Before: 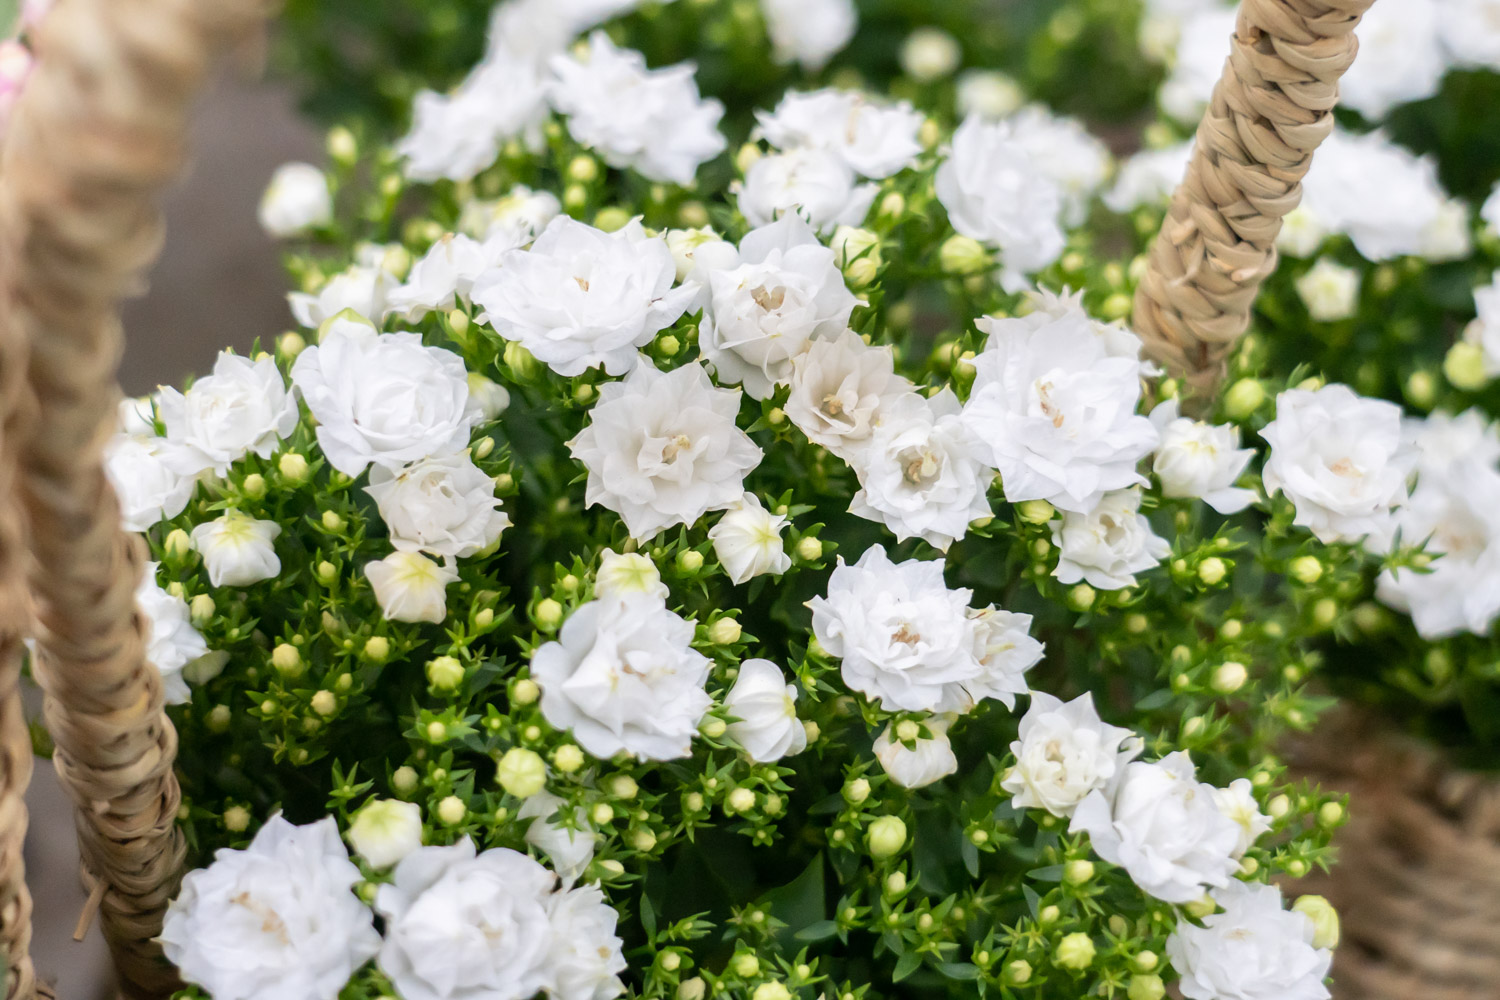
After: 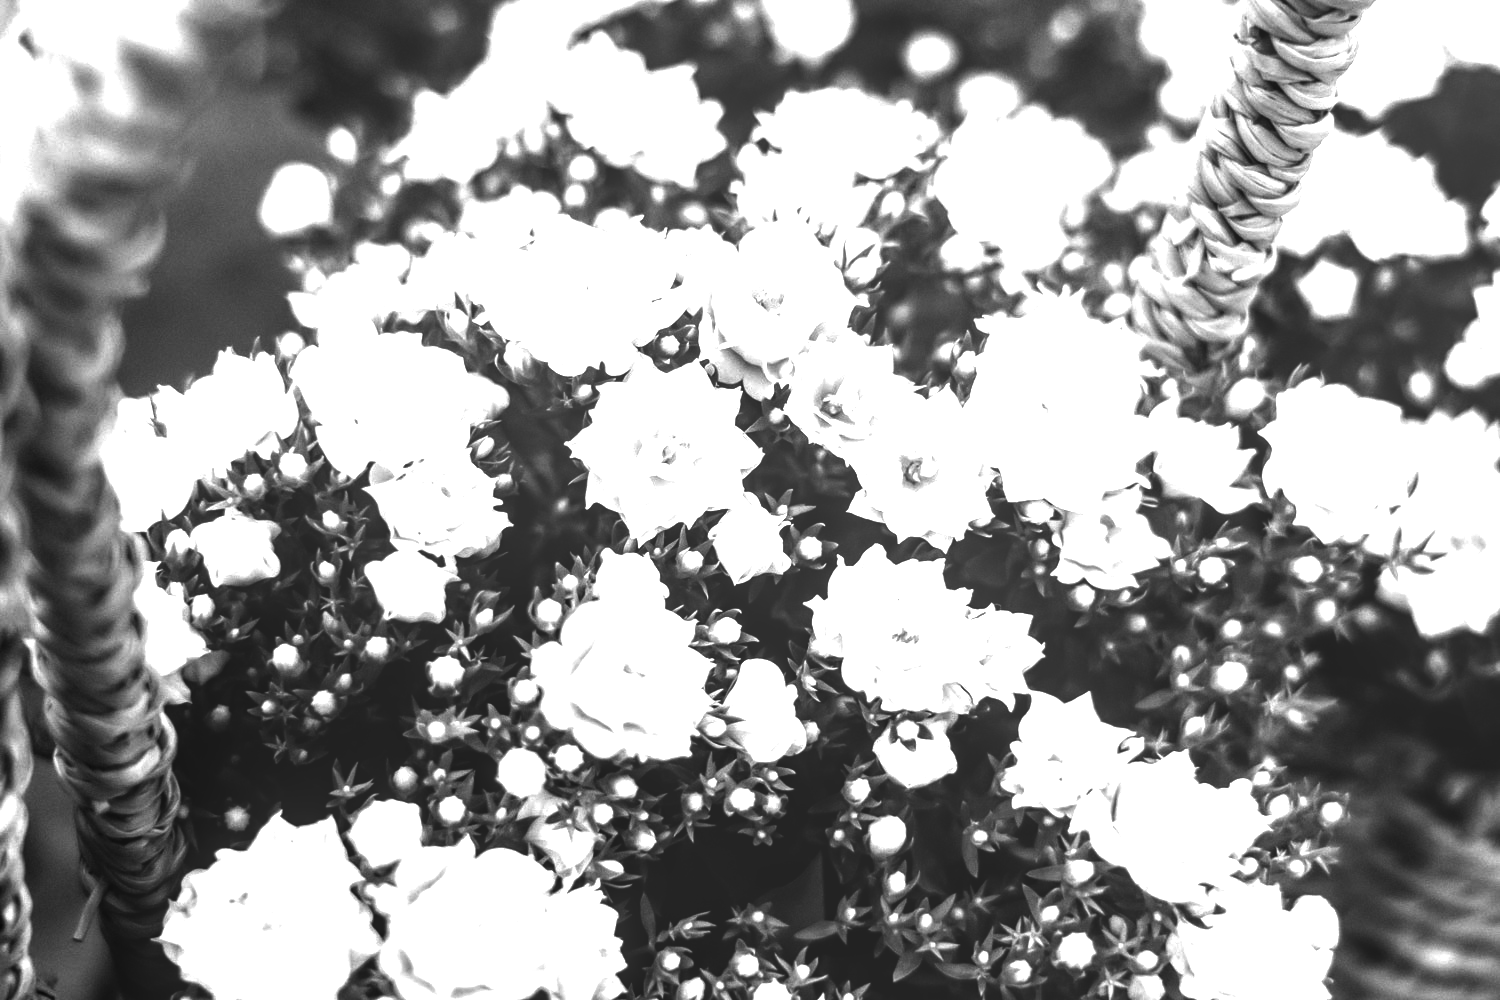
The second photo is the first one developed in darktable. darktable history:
contrast brightness saturation: contrast 0.02, brightness -1, saturation -1
local contrast: on, module defaults
exposure: black level correction 0, exposure 1.1 EV, compensate exposure bias true, compensate highlight preservation false
